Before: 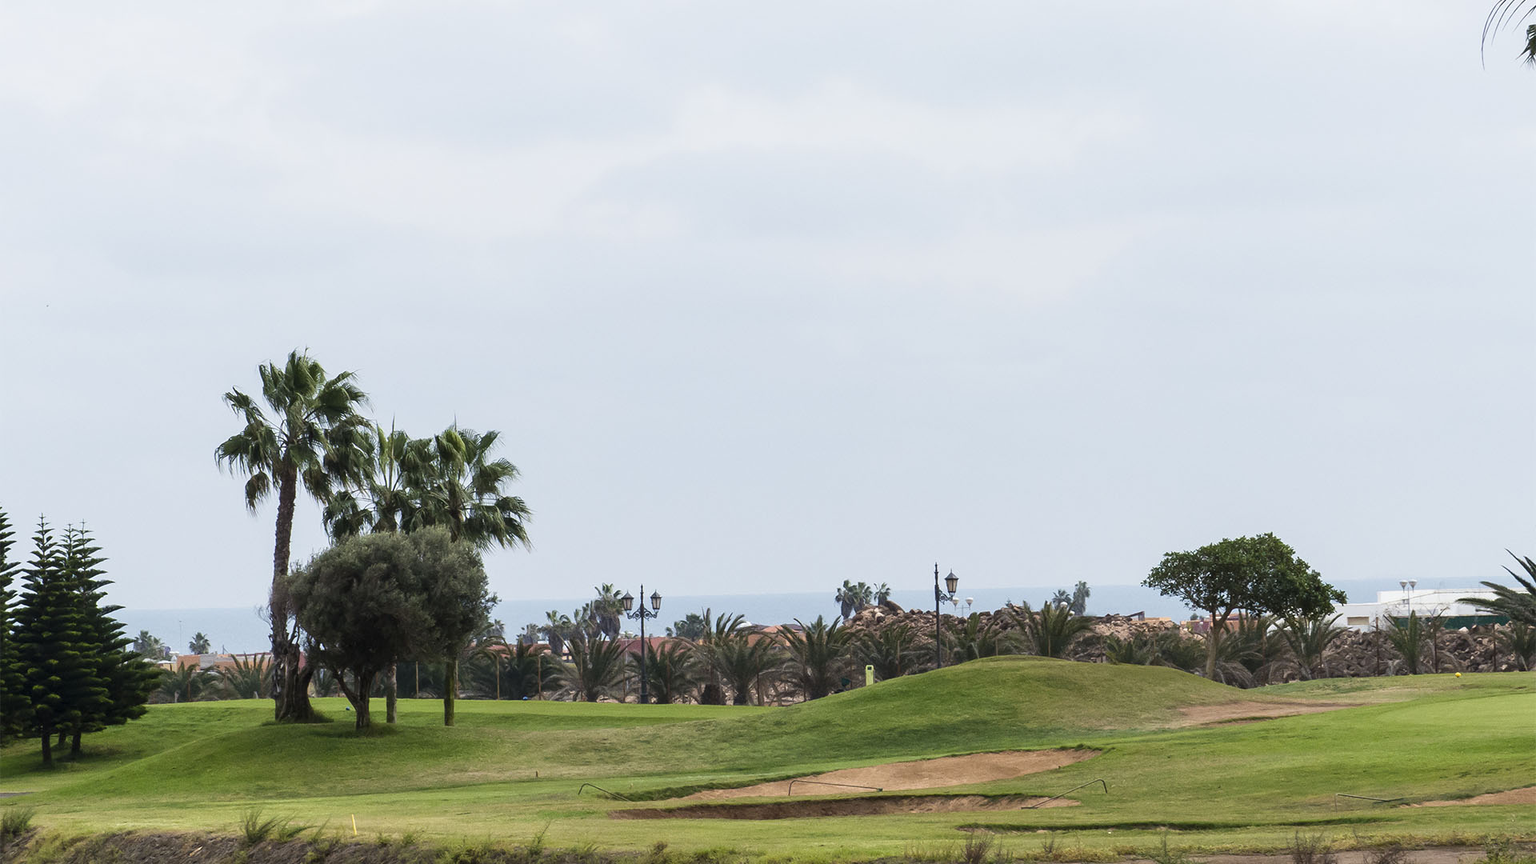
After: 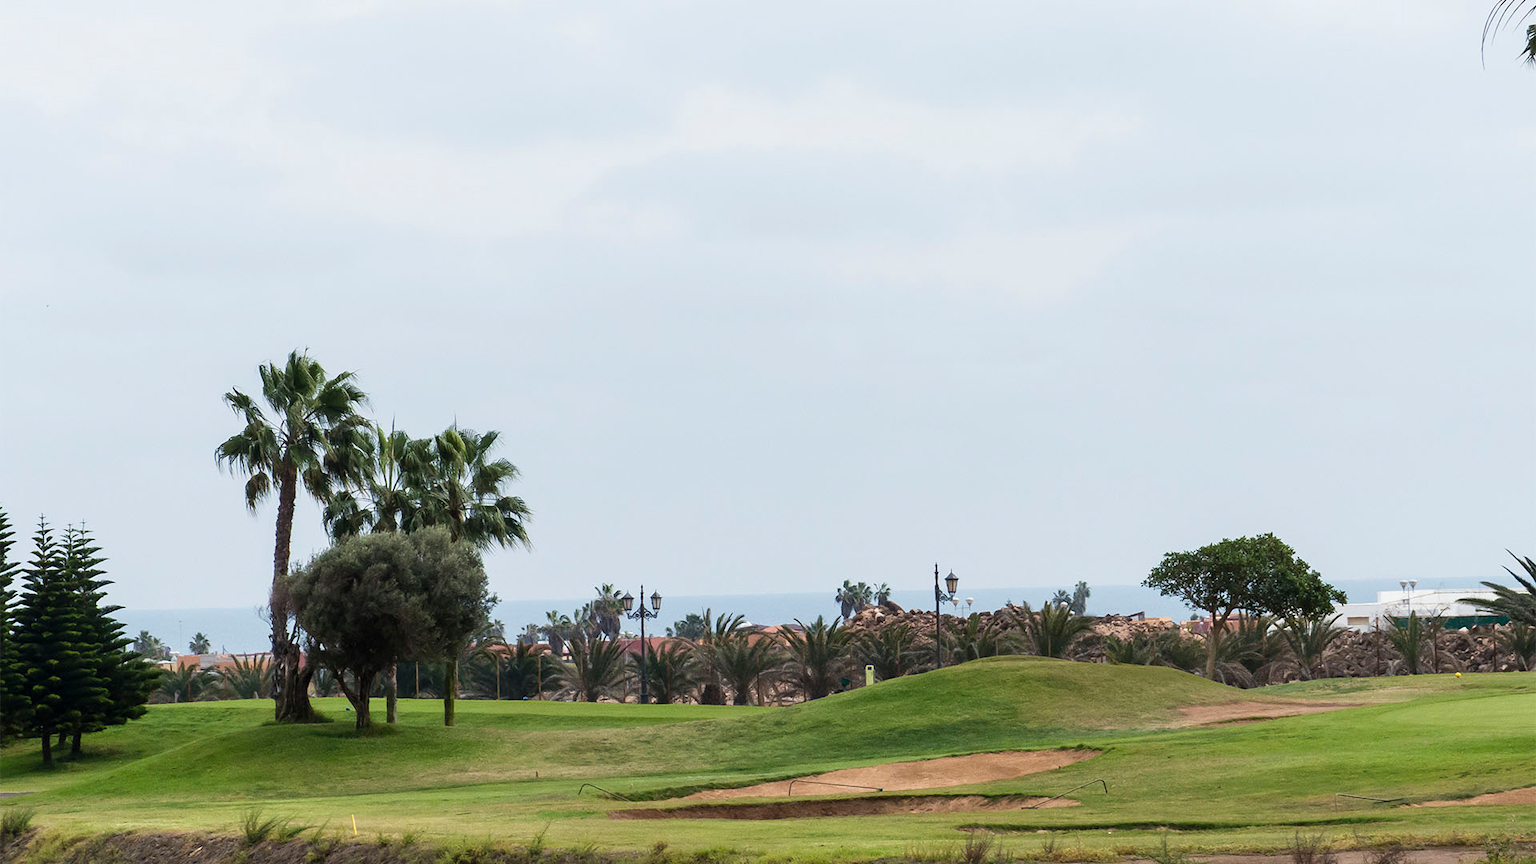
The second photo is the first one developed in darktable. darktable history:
color calibration: illuminant same as pipeline (D50), adaptation XYZ, x 0.345, y 0.358, temperature 5017.41 K
